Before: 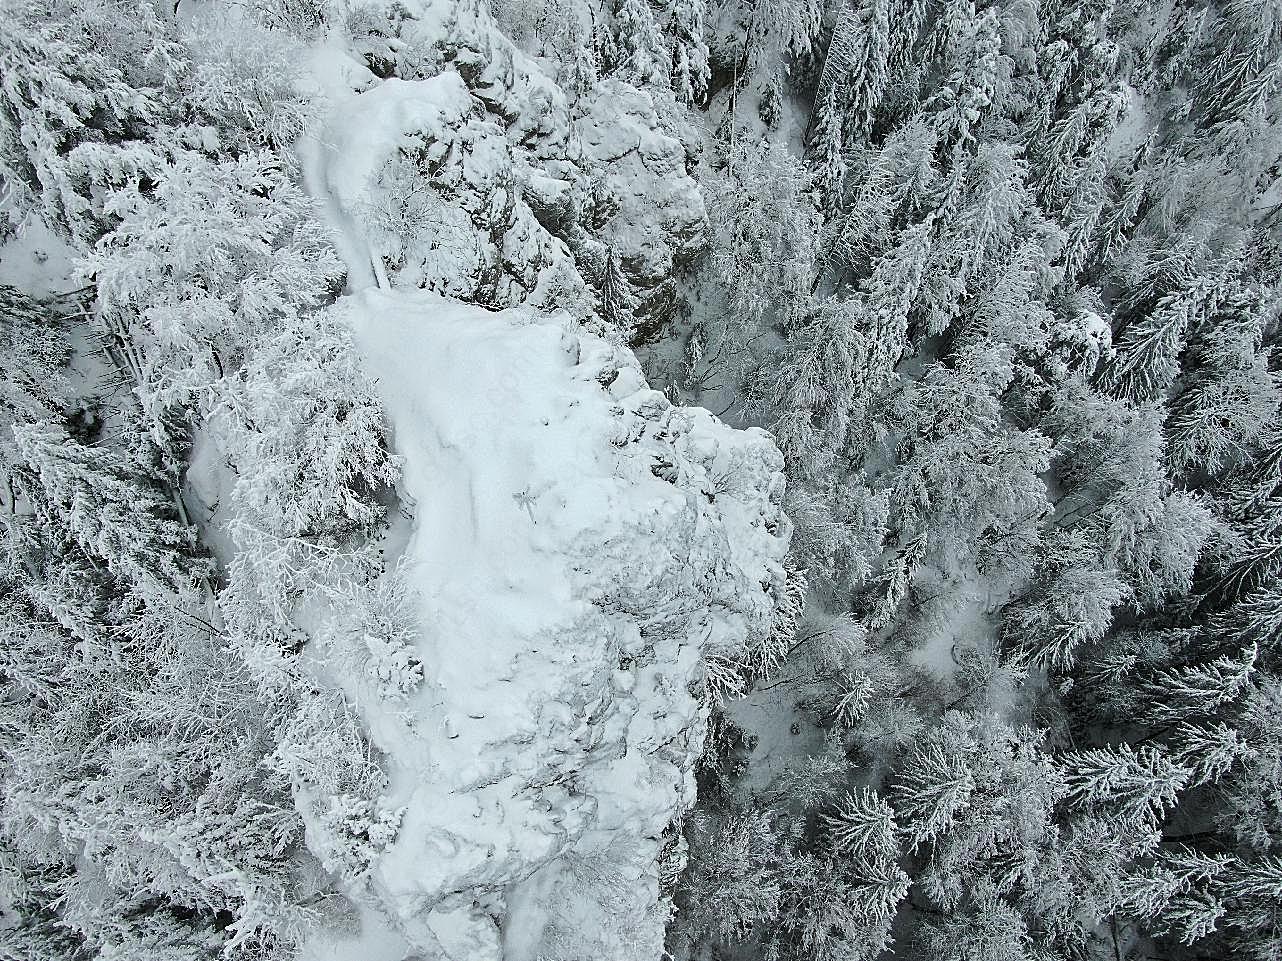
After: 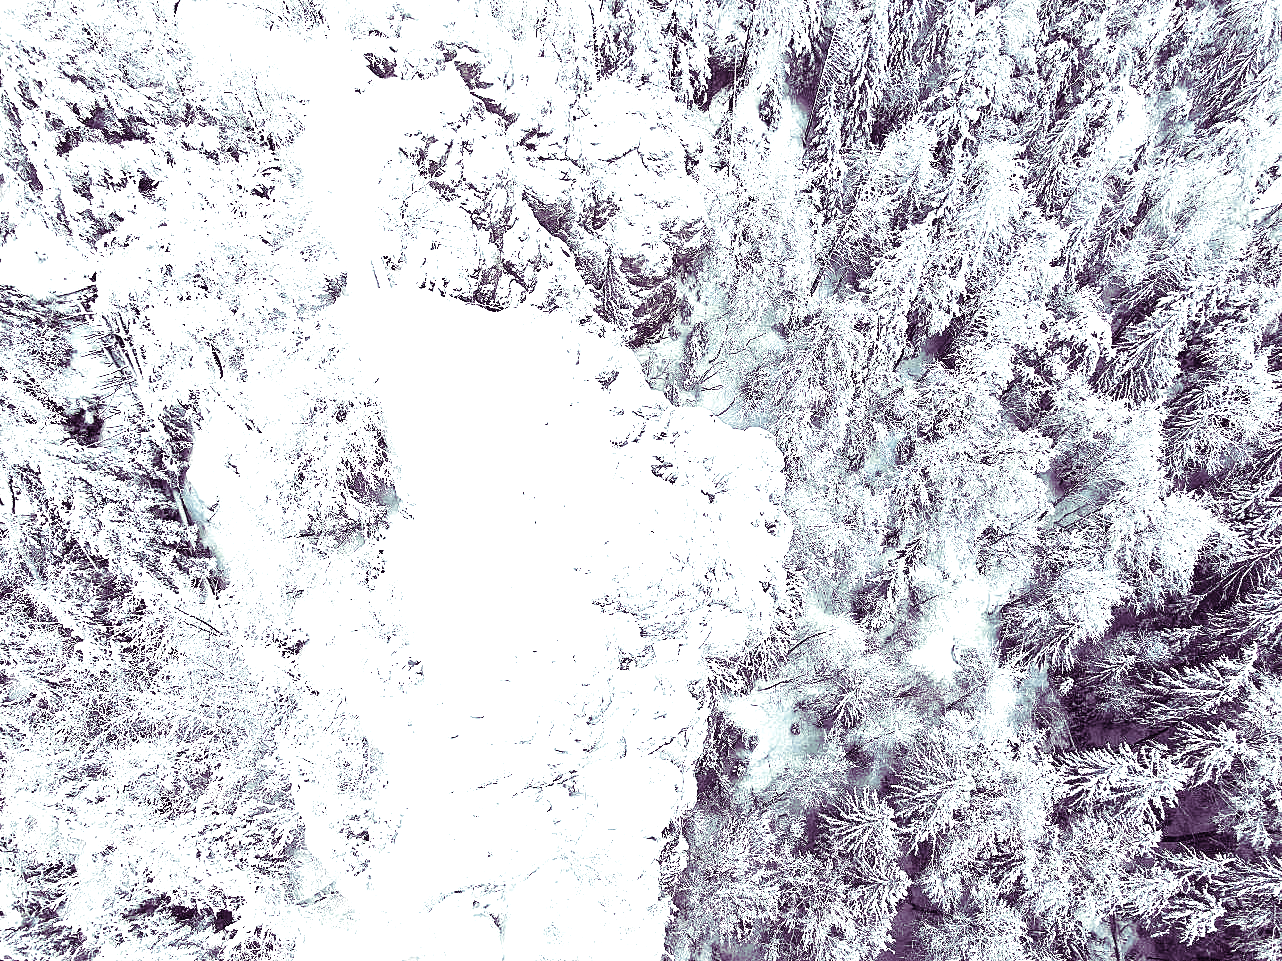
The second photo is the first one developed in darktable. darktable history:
split-toning: shadows › hue 277.2°, shadows › saturation 0.74
tone curve: curves: ch0 [(0, 0) (0.227, 0.17) (0.766, 0.774) (1, 1)]; ch1 [(0, 0) (0.114, 0.127) (0.437, 0.452) (0.498, 0.498) (0.529, 0.541) (0.579, 0.589) (1, 1)]; ch2 [(0, 0) (0.233, 0.259) (0.493, 0.492) (0.587, 0.573) (1, 1)], color space Lab, independent channels, preserve colors none
color zones: curves: ch0 [(0, 0.533) (0.126, 0.533) (0.234, 0.533) (0.368, 0.357) (0.5, 0.5) (0.625, 0.5) (0.74, 0.637) (0.875, 0.5)]; ch1 [(0.004, 0.708) (0.129, 0.662) (0.25, 0.5) (0.375, 0.331) (0.496, 0.396) (0.625, 0.649) (0.739, 0.26) (0.875, 0.5) (1, 0.478)]; ch2 [(0, 0.409) (0.132, 0.403) (0.236, 0.558) (0.379, 0.448) (0.5, 0.5) (0.625, 0.5) (0.691, 0.39) (0.875, 0.5)]
exposure: black level correction 0, exposure 1.975 EV, compensate exposure bias true, compensate highlight preservation false
